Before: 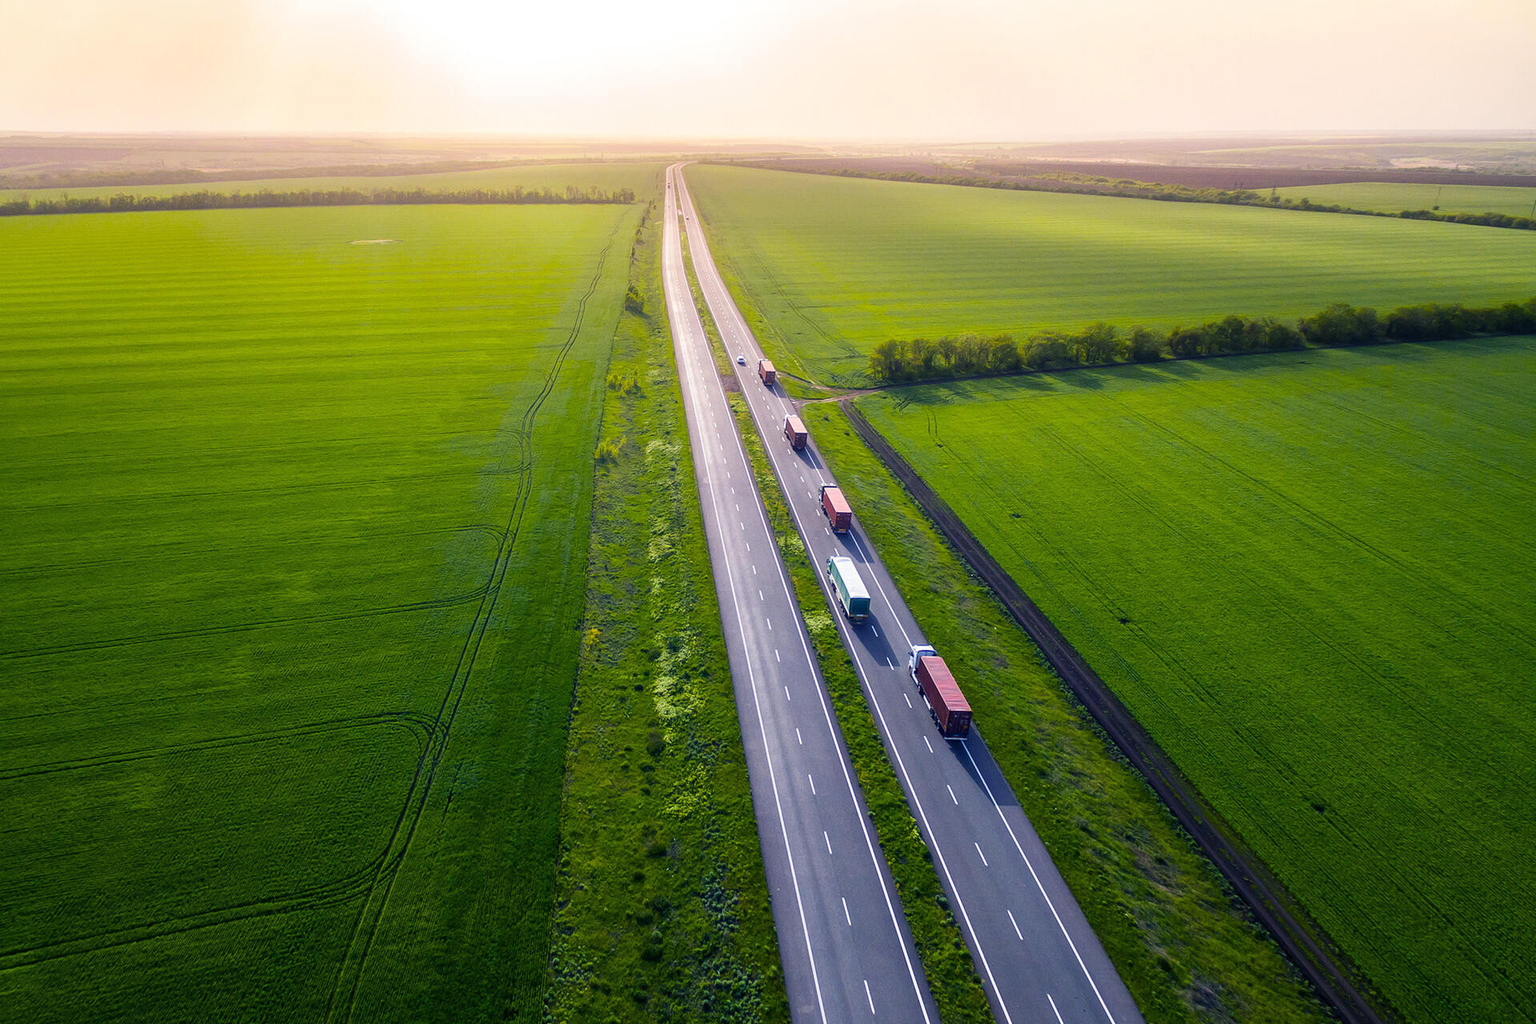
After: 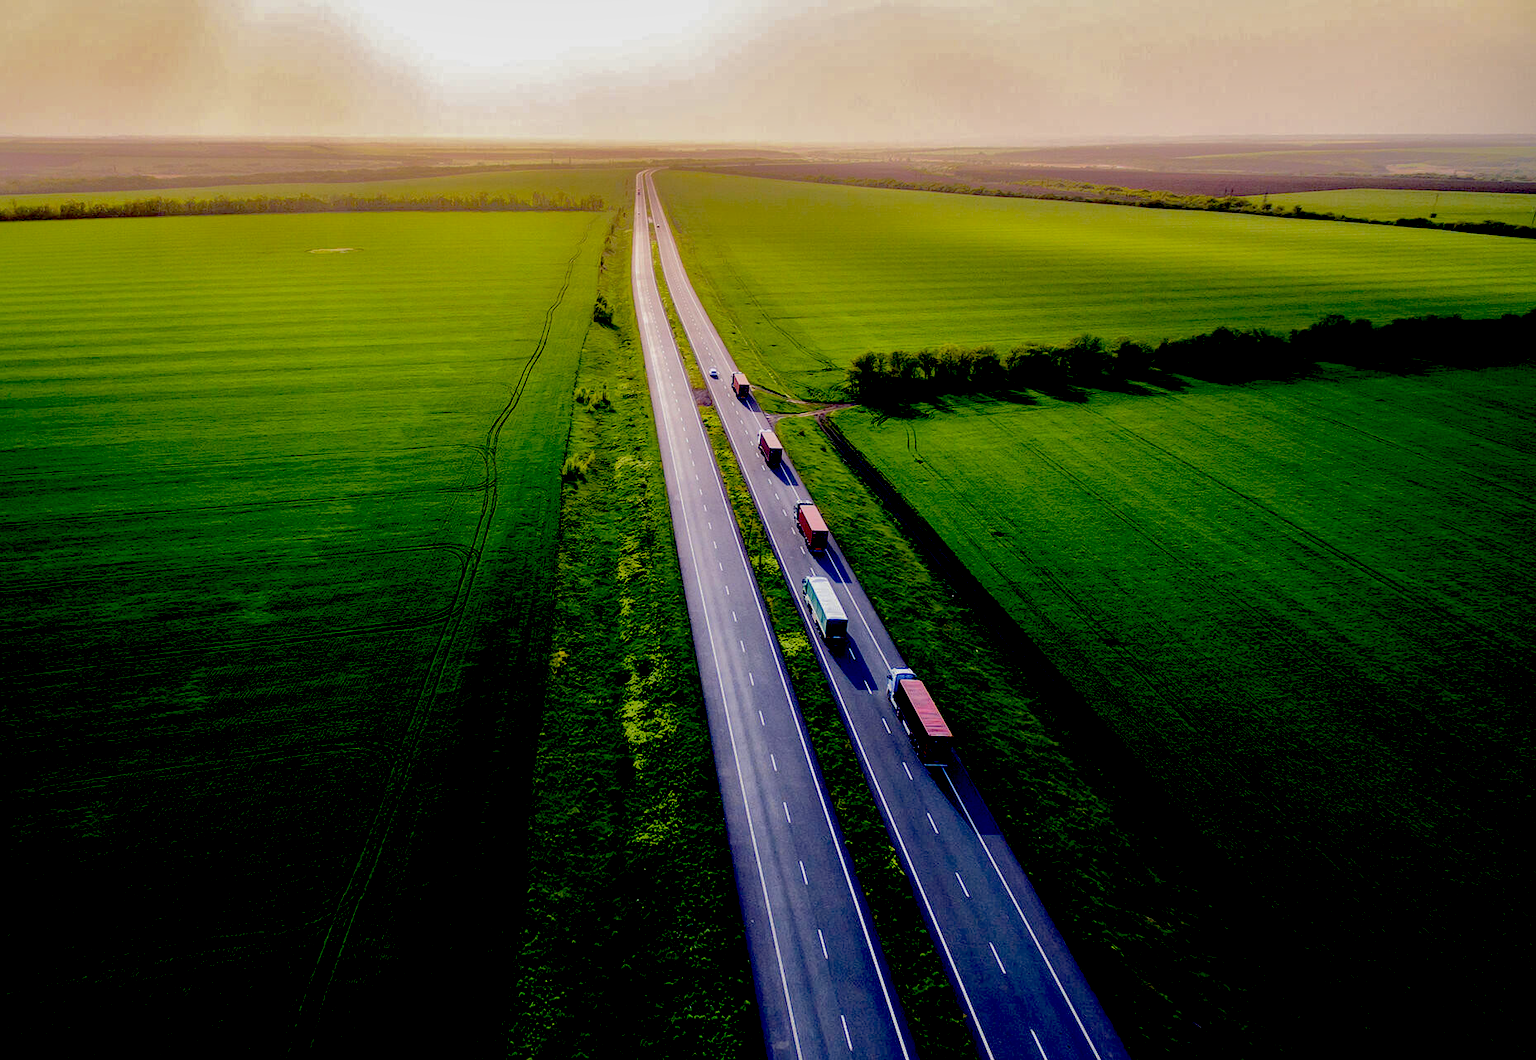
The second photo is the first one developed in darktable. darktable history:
exposure: black level correction 0.1, exposure -0.089 EV, compensate exposure bias true, compensate highlight preservation false
tone equalizer: edges refinement/feathering 500, mask exposure compensation -1.57 EV, preserve details no
shadows and highlights: shadows -18.89, highlights -73.81
crop and rotate: left 3.434%
